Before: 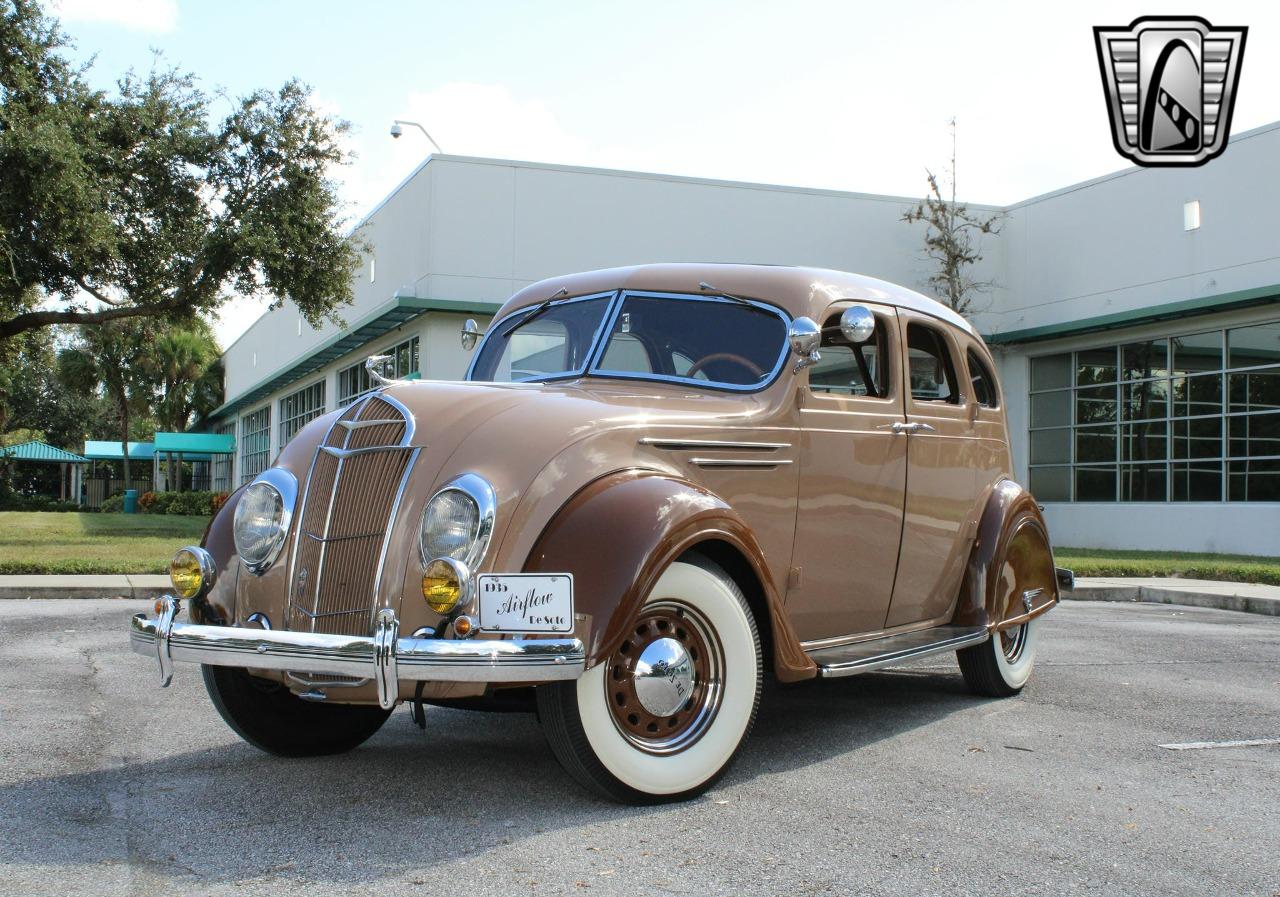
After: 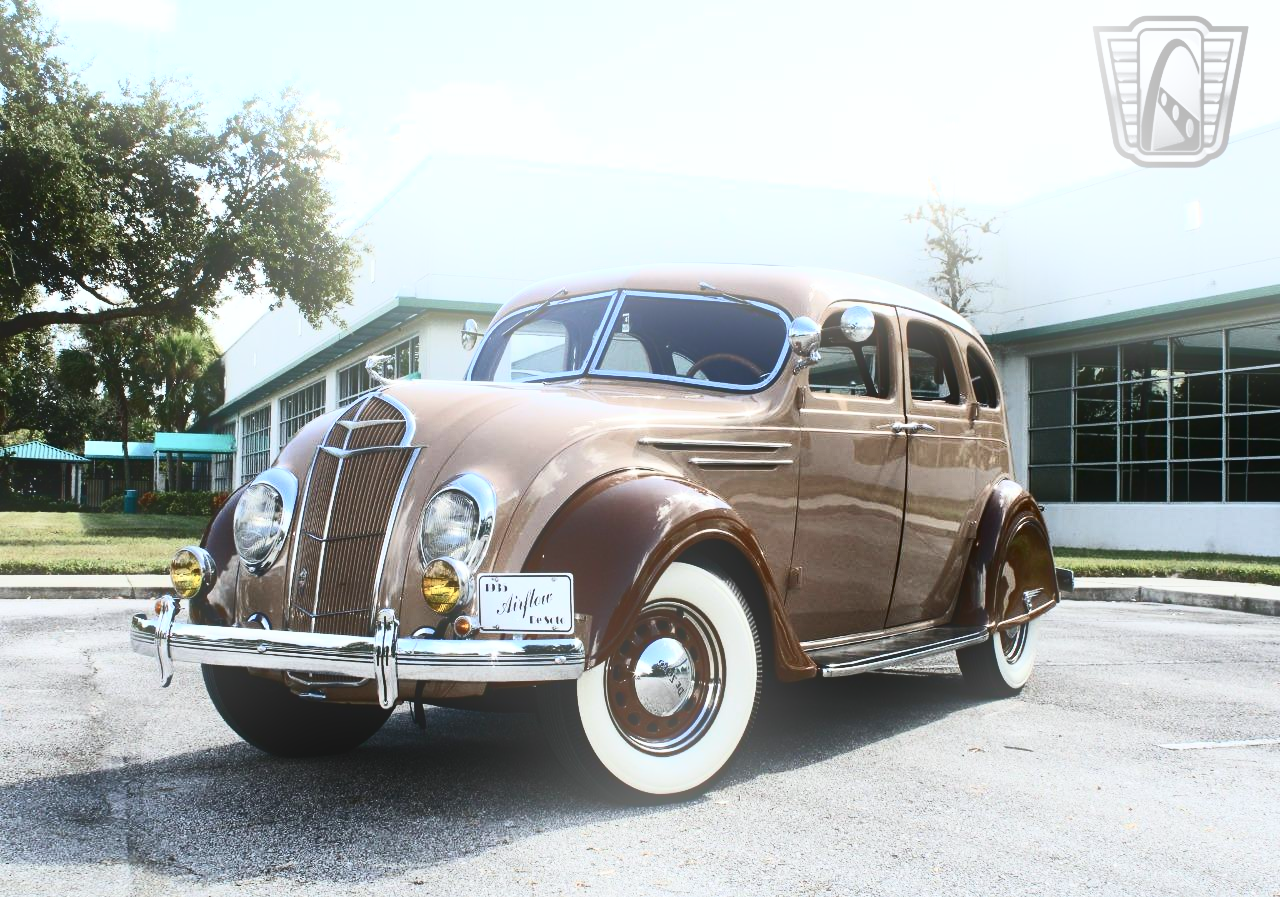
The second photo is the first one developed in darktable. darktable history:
white balance: red 0.988, blue 1.017
contrast brightness saturation: contrast 0.5, saturation -0.1
bloom: size 16%, threshold 98%, strength 20%
